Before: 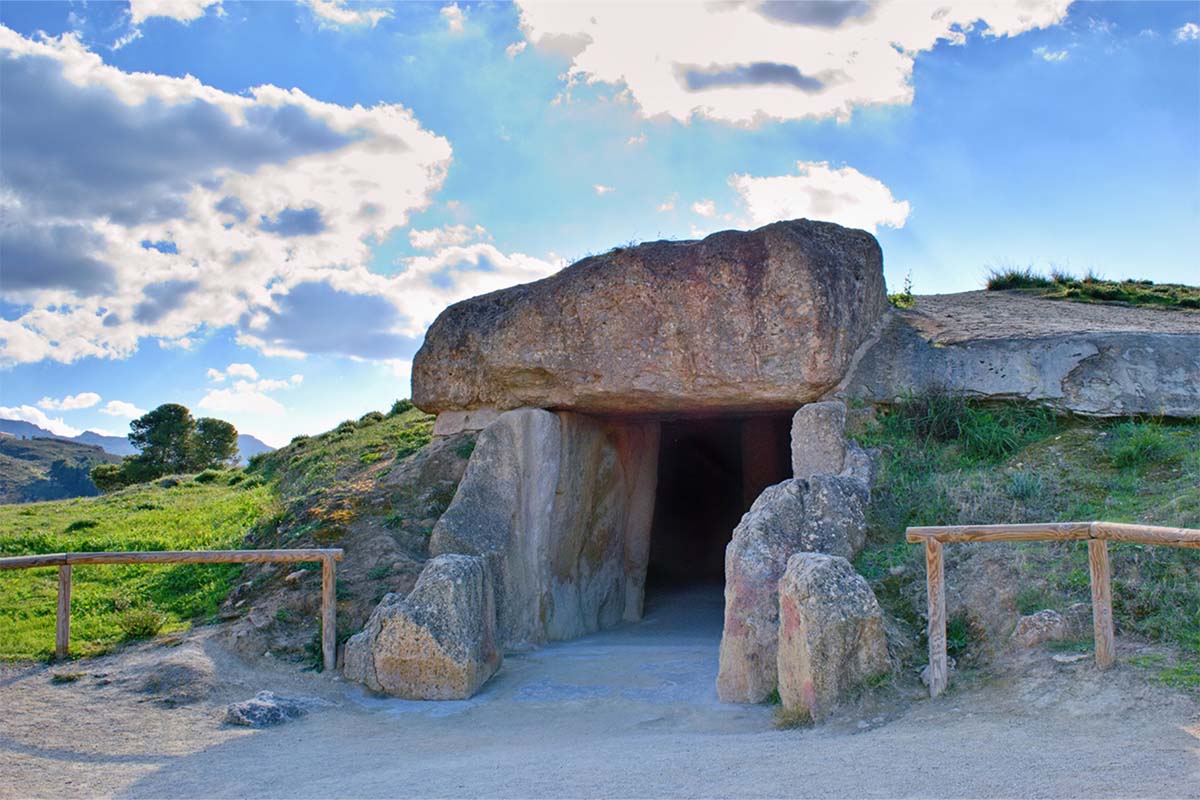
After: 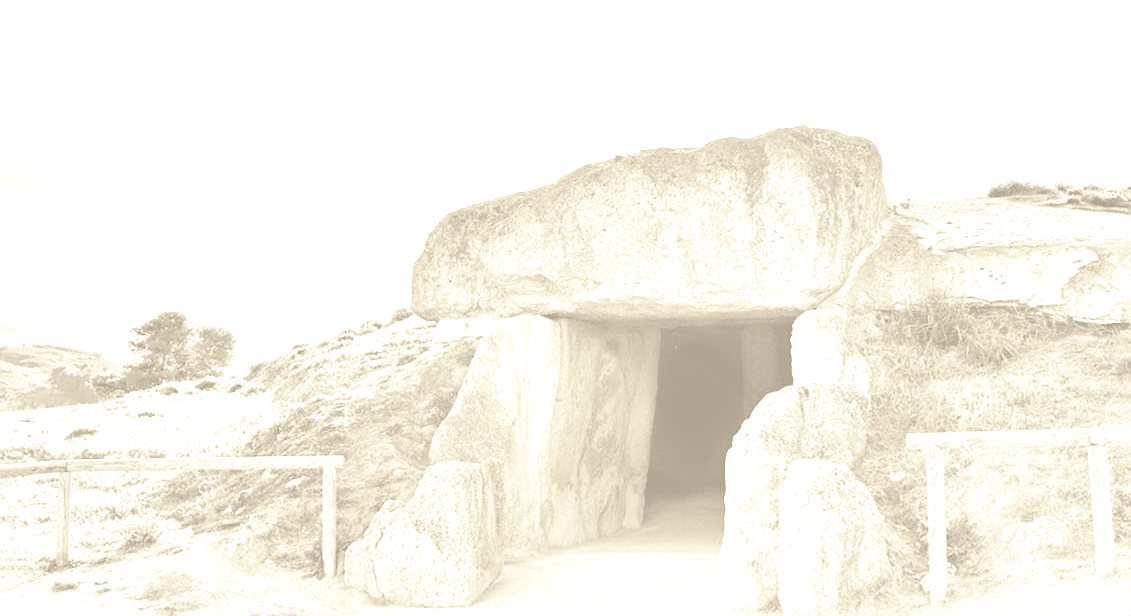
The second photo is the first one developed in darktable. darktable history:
crop and rotate: angle 0.03°, top 11.643%, right 5.651%, bottom 11.189%
white balance: red 0.924, blue 1.095
colorize: hue 36°, saturation 71%, lightness 80.79%
split-toning: shadows › saturation 0.2
exposure: black level correction 0.001, exposure 1 EV, compensate highlight preservation false
